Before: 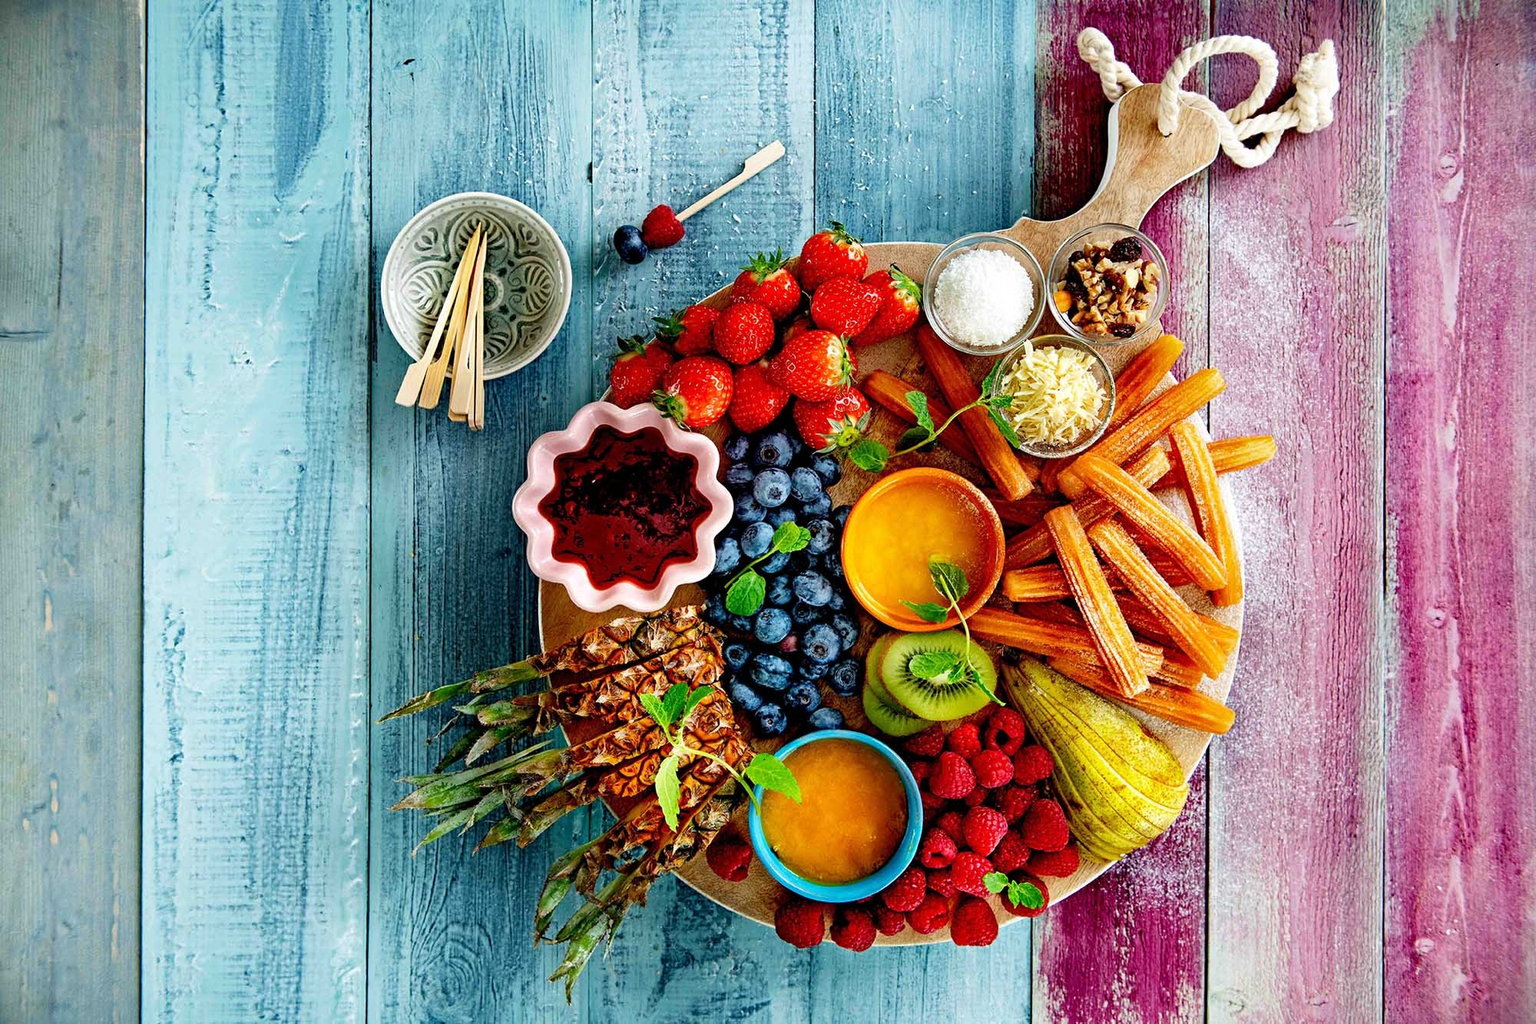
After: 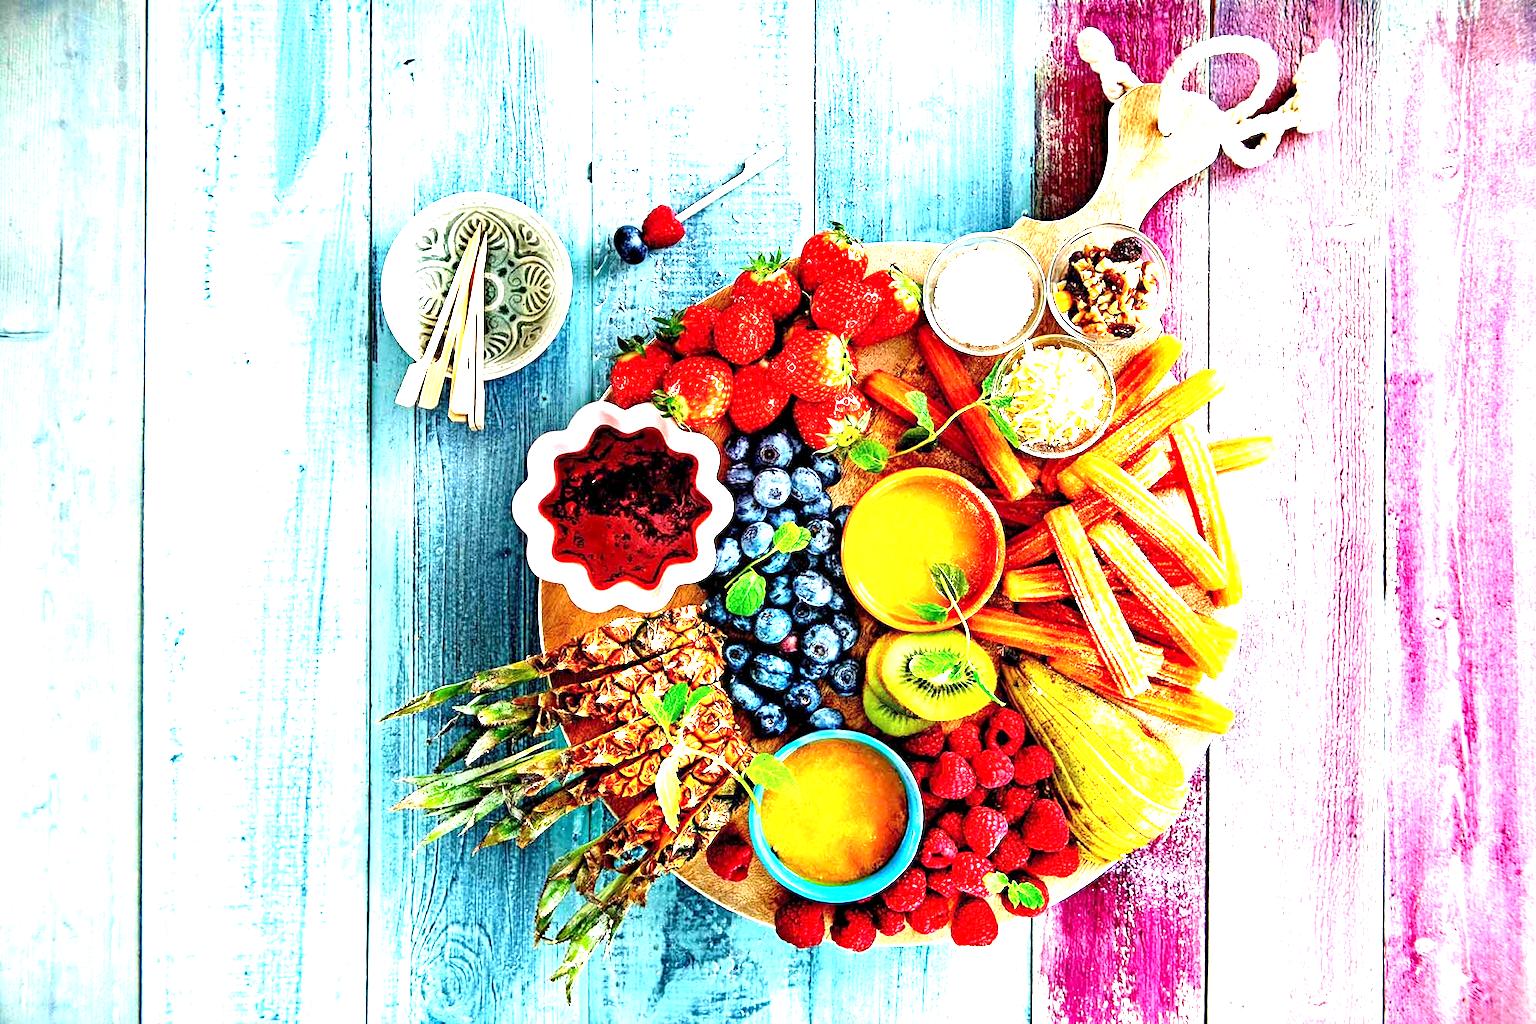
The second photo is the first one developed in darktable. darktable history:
exposure: exposure 2.003 EV, compensate highlight preservation false
contrast equalizer: octaves 7, y [[0.6 ×6], [0.55 ×6], [0 ×6], [0 ×6], [0 ×6]], mix 0.2
